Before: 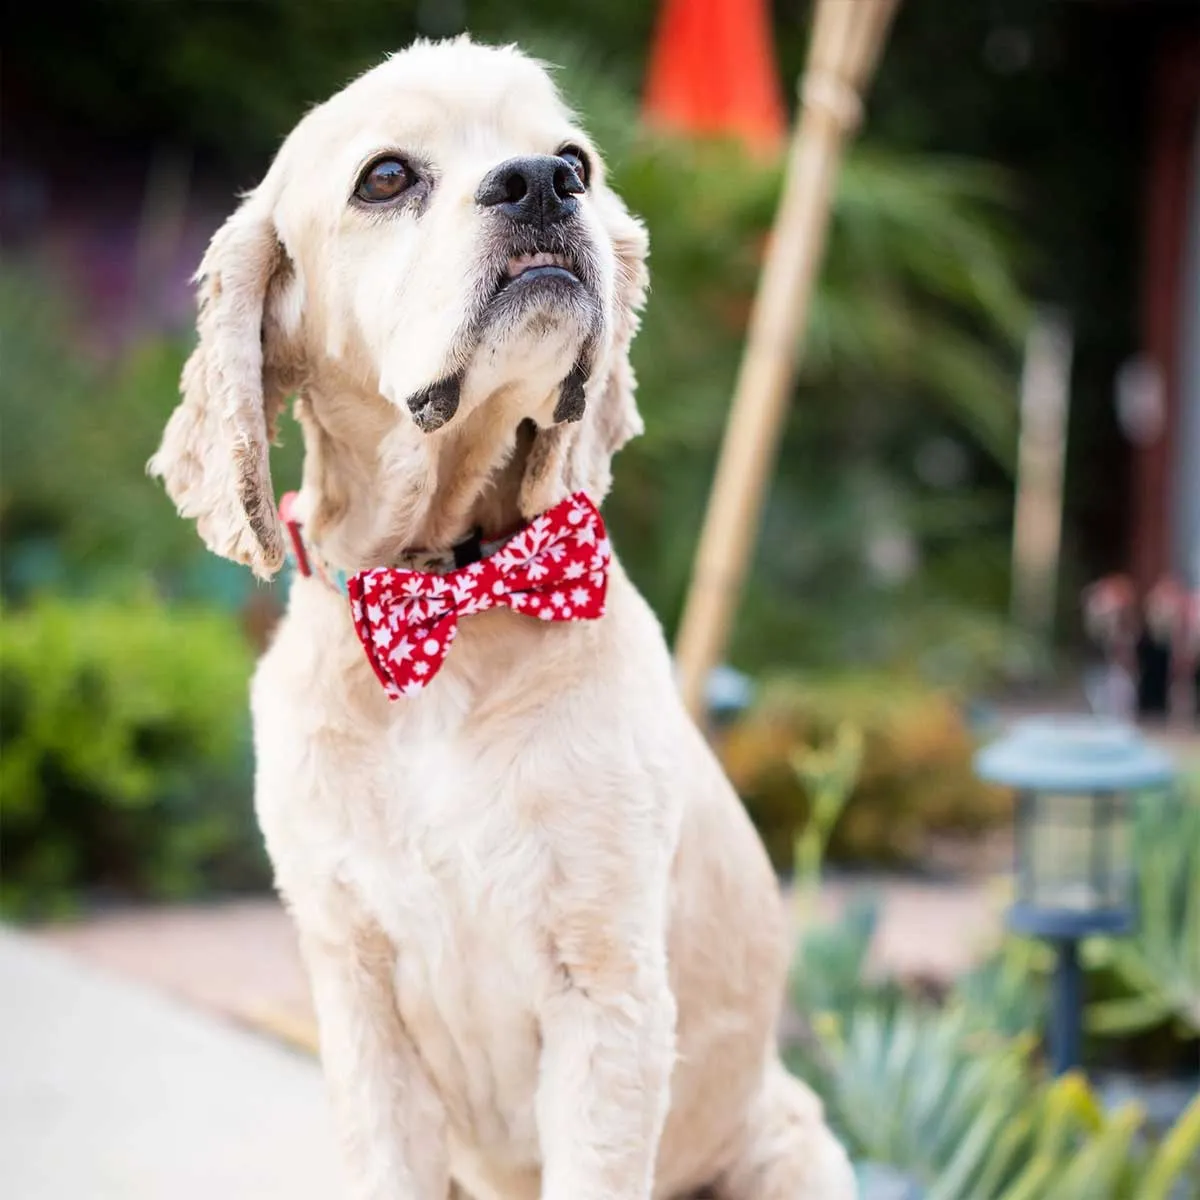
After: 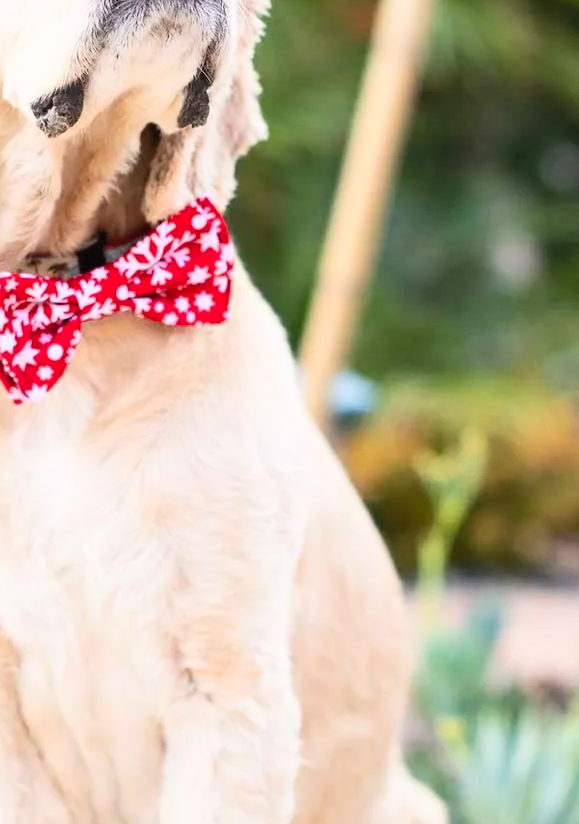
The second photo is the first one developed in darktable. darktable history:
contrast brightness saturation: contrast 0.2, brightness 0.16, saturation 0.22
crop: left 31.379%, top 24.658%, right 20.326%, bottom 6.628%
